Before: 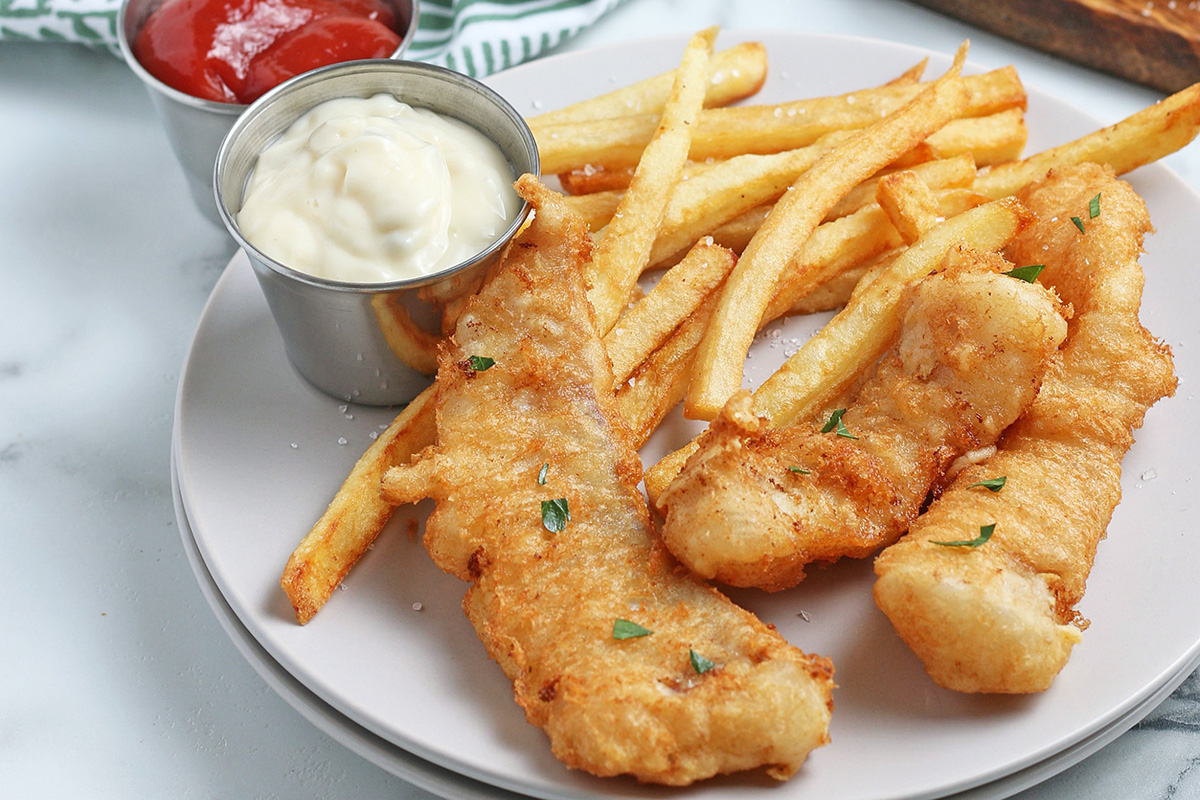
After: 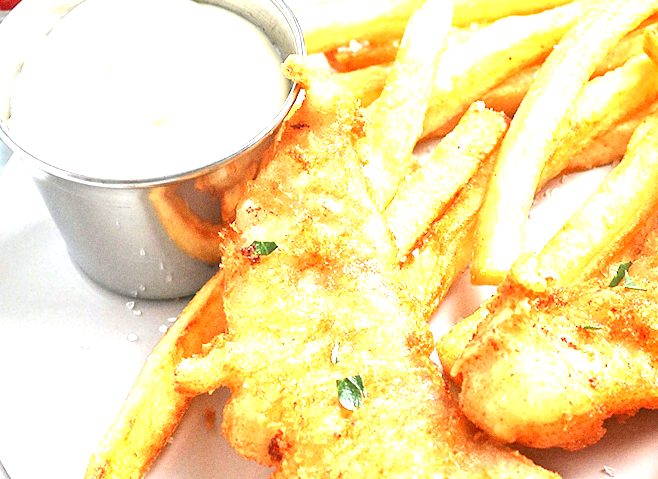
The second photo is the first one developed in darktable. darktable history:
crop: left 16.202%, top 11.208%, right 26.045%, bottom 20.557%
grain: coarseness 0.09 ISO
rotate and perspective: rotation -5°, crop left 0.05, crop right 0.952, crop top 0.11, crop bottom 0.89
exposure: black level correction 0.001, exposure 1.84 EV, compensate highlight preservation false
